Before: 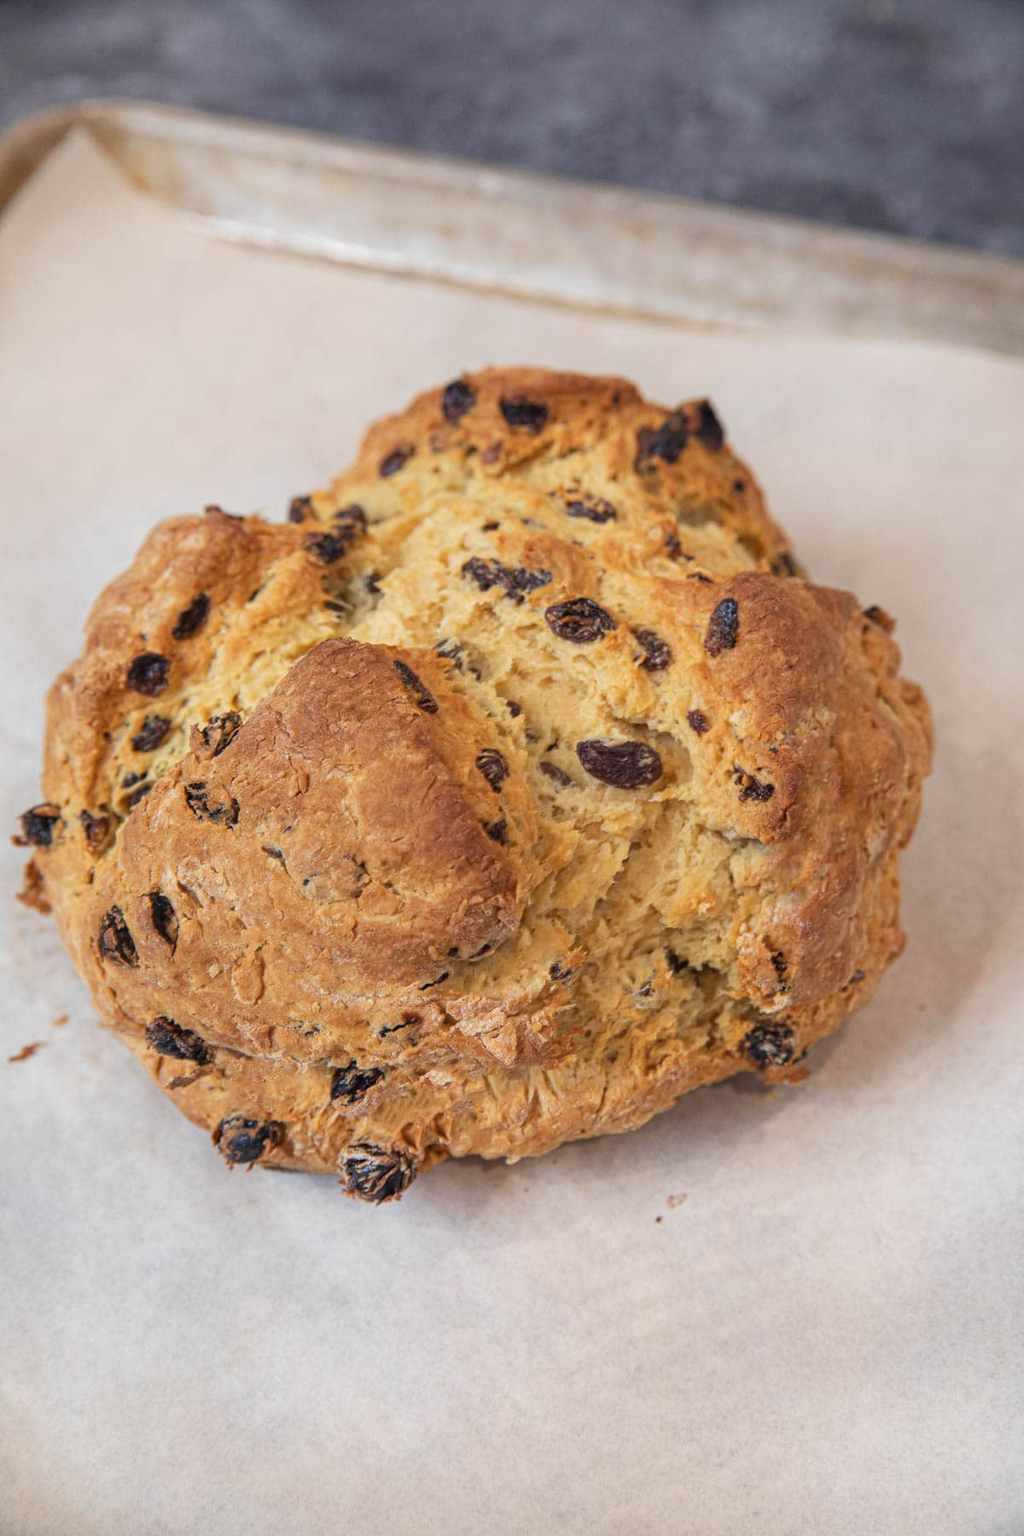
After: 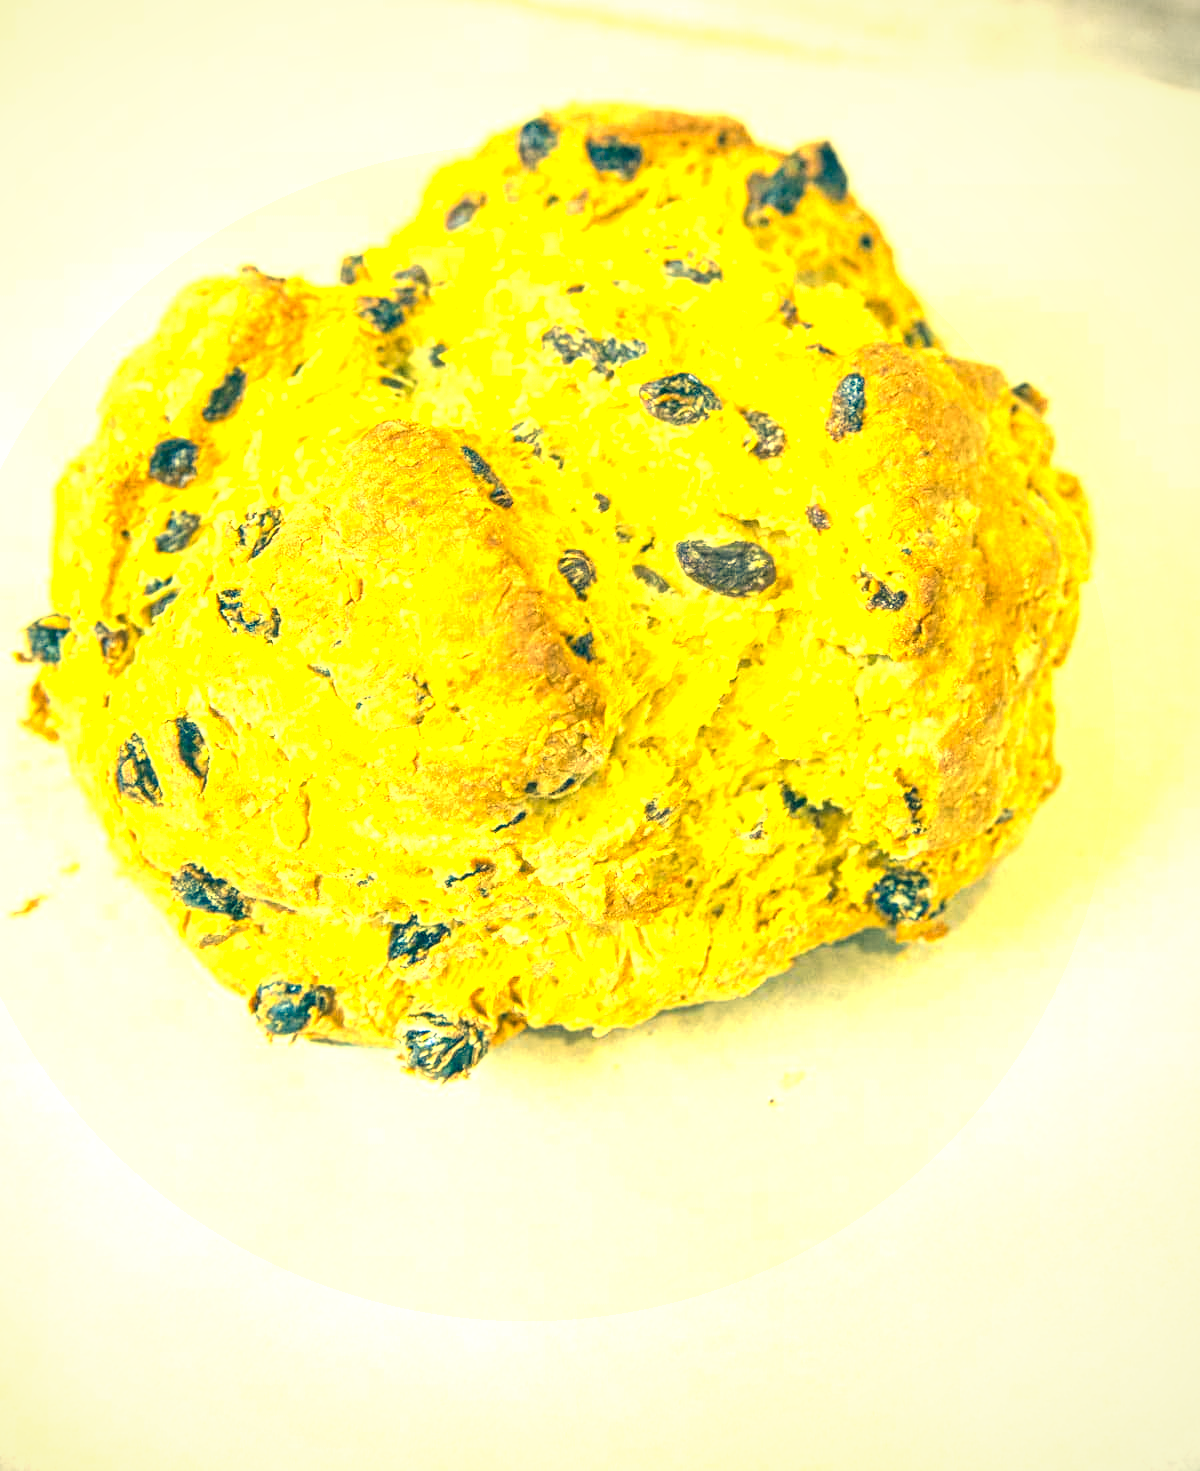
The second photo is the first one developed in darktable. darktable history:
color correction: highlights a* -15.86, highlights b* 39.84, shadows a* -39.65, shadows b* -25.66
vignetting: center (-0.123, -0.004), unbound false
contrast brightness saturation: contrast 0.099, brightness 0.027, saturation 0.092
crop and rotate: top 18.25%
exposure: black level correction 0, exposure 2.106 EV, compensate highlight preservation false
local contrast: on, module defaults
